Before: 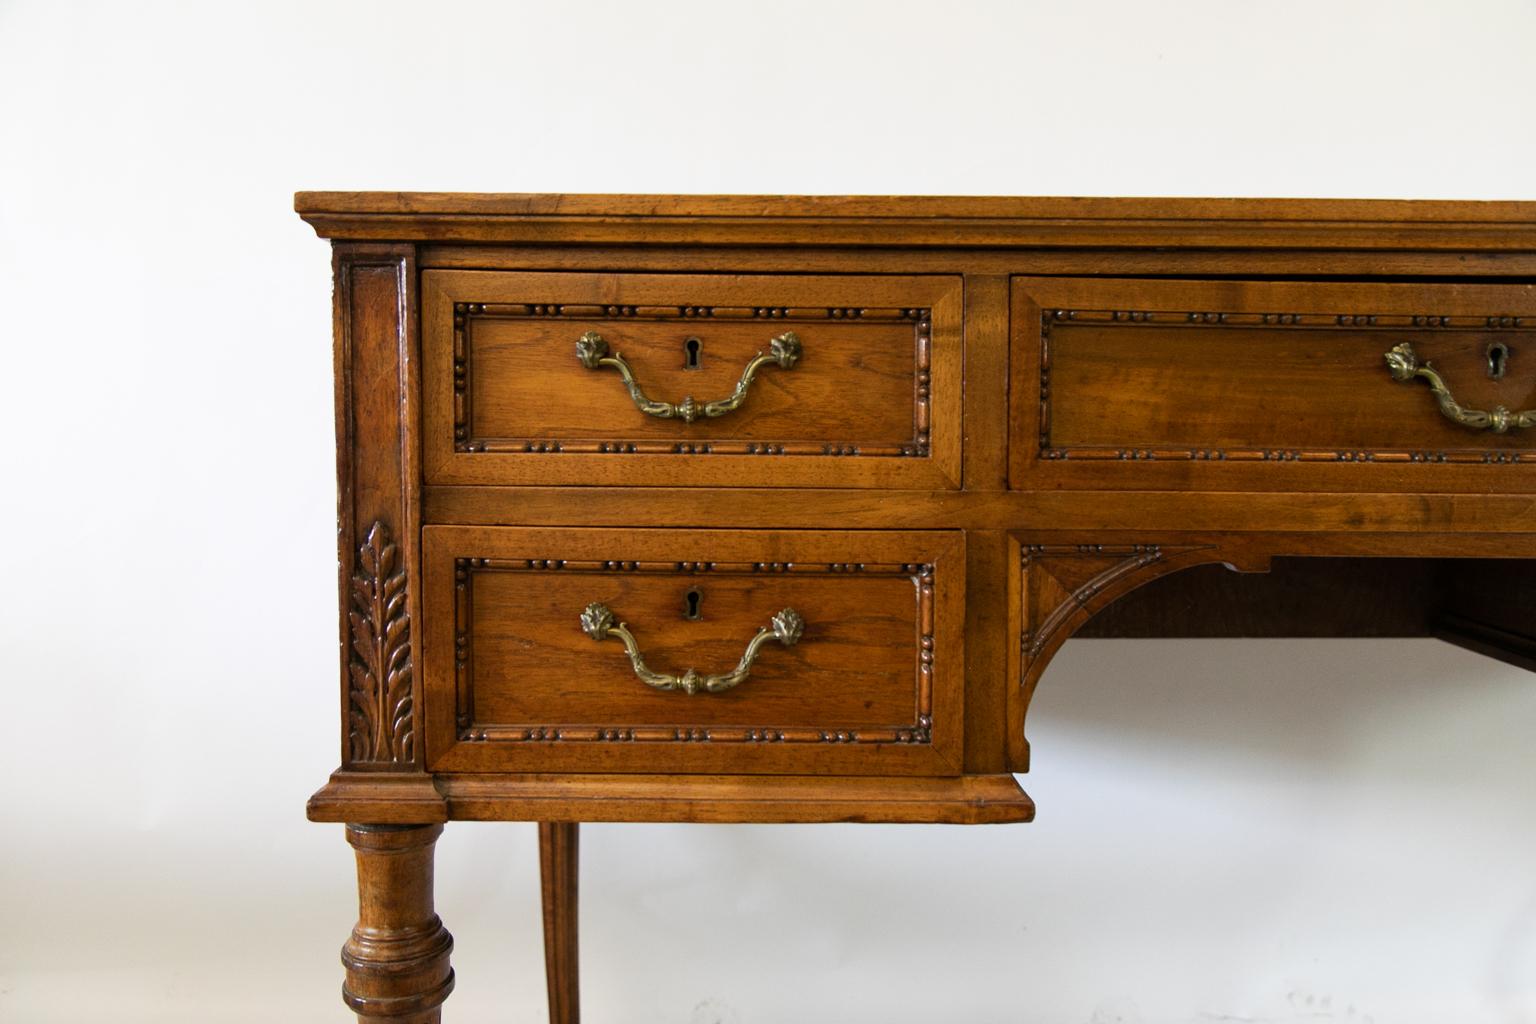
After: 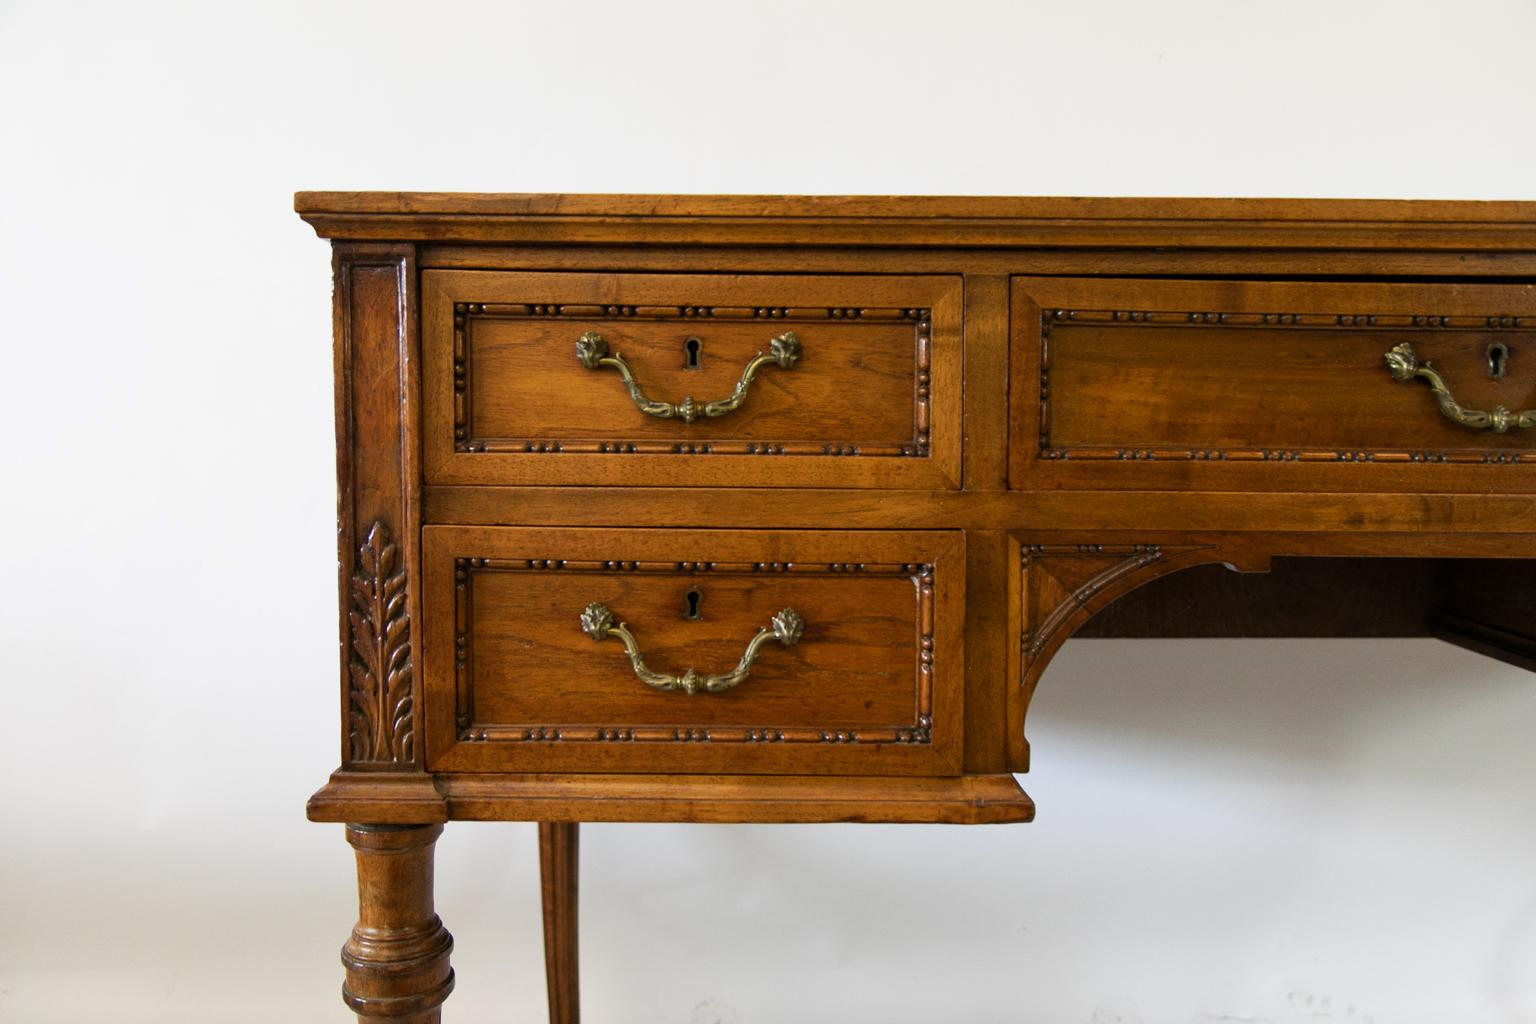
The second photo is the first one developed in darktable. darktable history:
tone equalizer: -7 EV 0.194 EV, -6 EV 0.102 EV, -5 EV 0.107 EV, -4 EV 0.042 EV, -2 EV -0.036 EV, -1 EV -0.05 EV, +0 EV -0.061 EV
